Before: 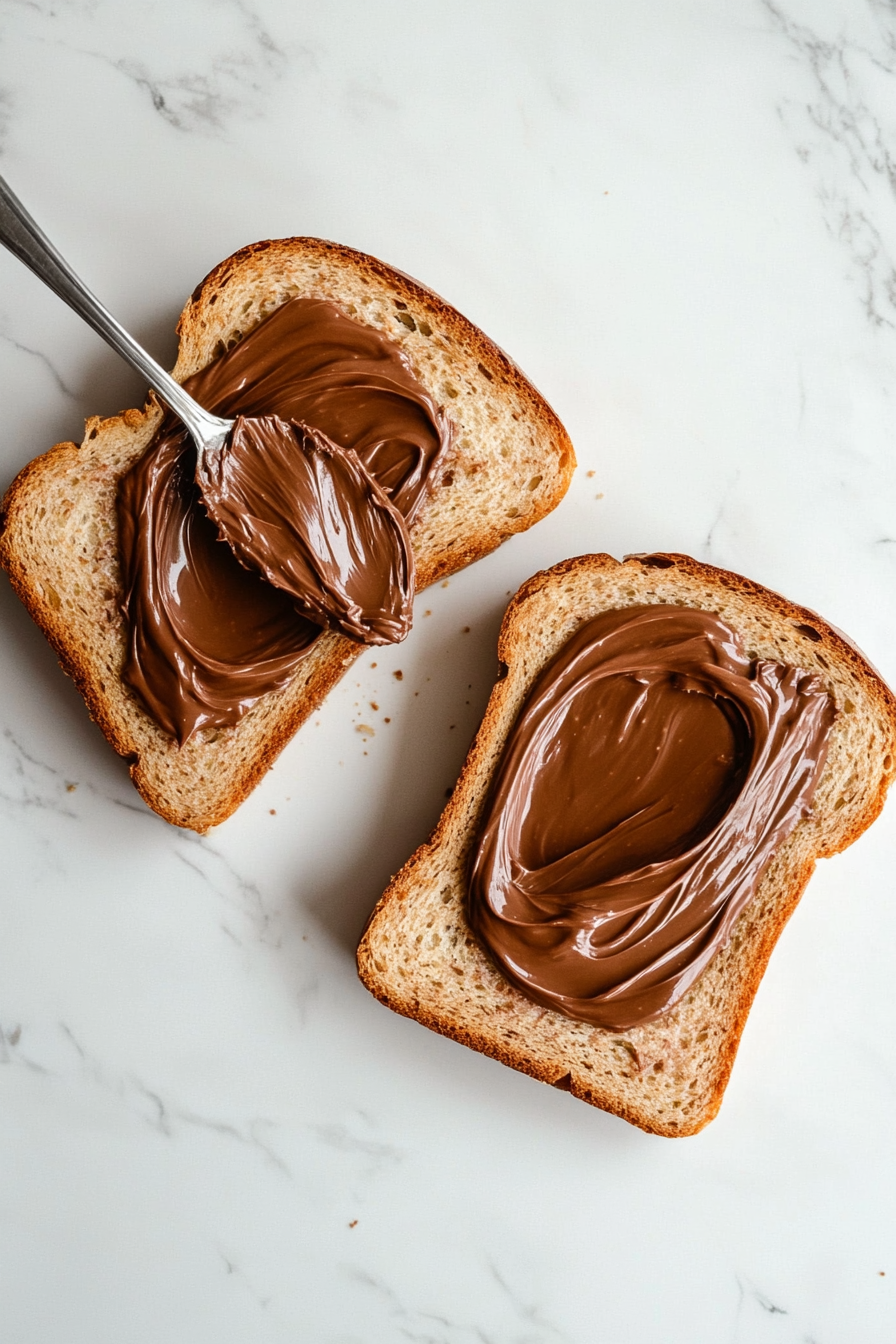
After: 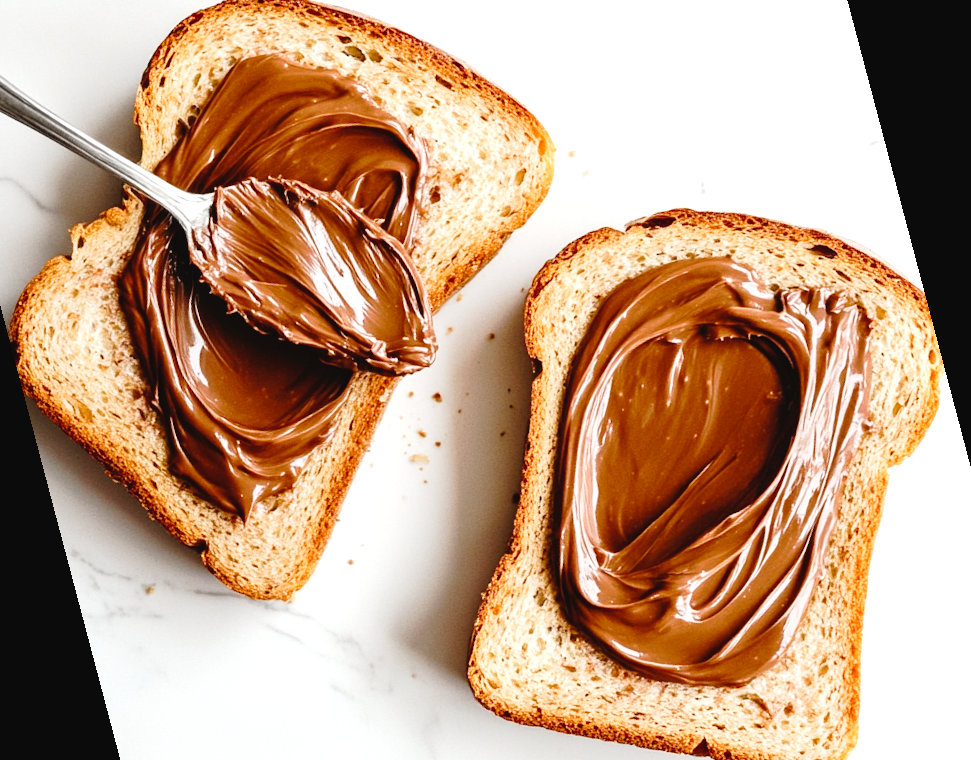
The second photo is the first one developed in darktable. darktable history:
exposure: black level correction 0, exposure 0.7 EV, compensate highlight preservation false
tone curve: curves: ch0 [(0, 0) (0.003, 0.012) (0.011, 0.015) (0.025, 0.023) (0.044, 0.036) (0.069, 0.047) (0.1, 0.062) (0.136, 0.1) (0.177, 0.15) (0.224, 0.219) (0.277, 0.3) (0.335, 0.401) (0.399, 0.49) (0.468, 0.569) (0.543, 0.641) (0.623, 0.73) (0.709, 0.806) (0.801, 0.88) (0.898, 0.939) (1, 1)], preserve colors none
rotate and perspective: rotation -14.8°, crop left 0.1, crop right 0.903, crop top 0.25, crop bottom 0.748
contrast brightness saturation: contrast -0.08, brightness -0.04, saturation -0.11
